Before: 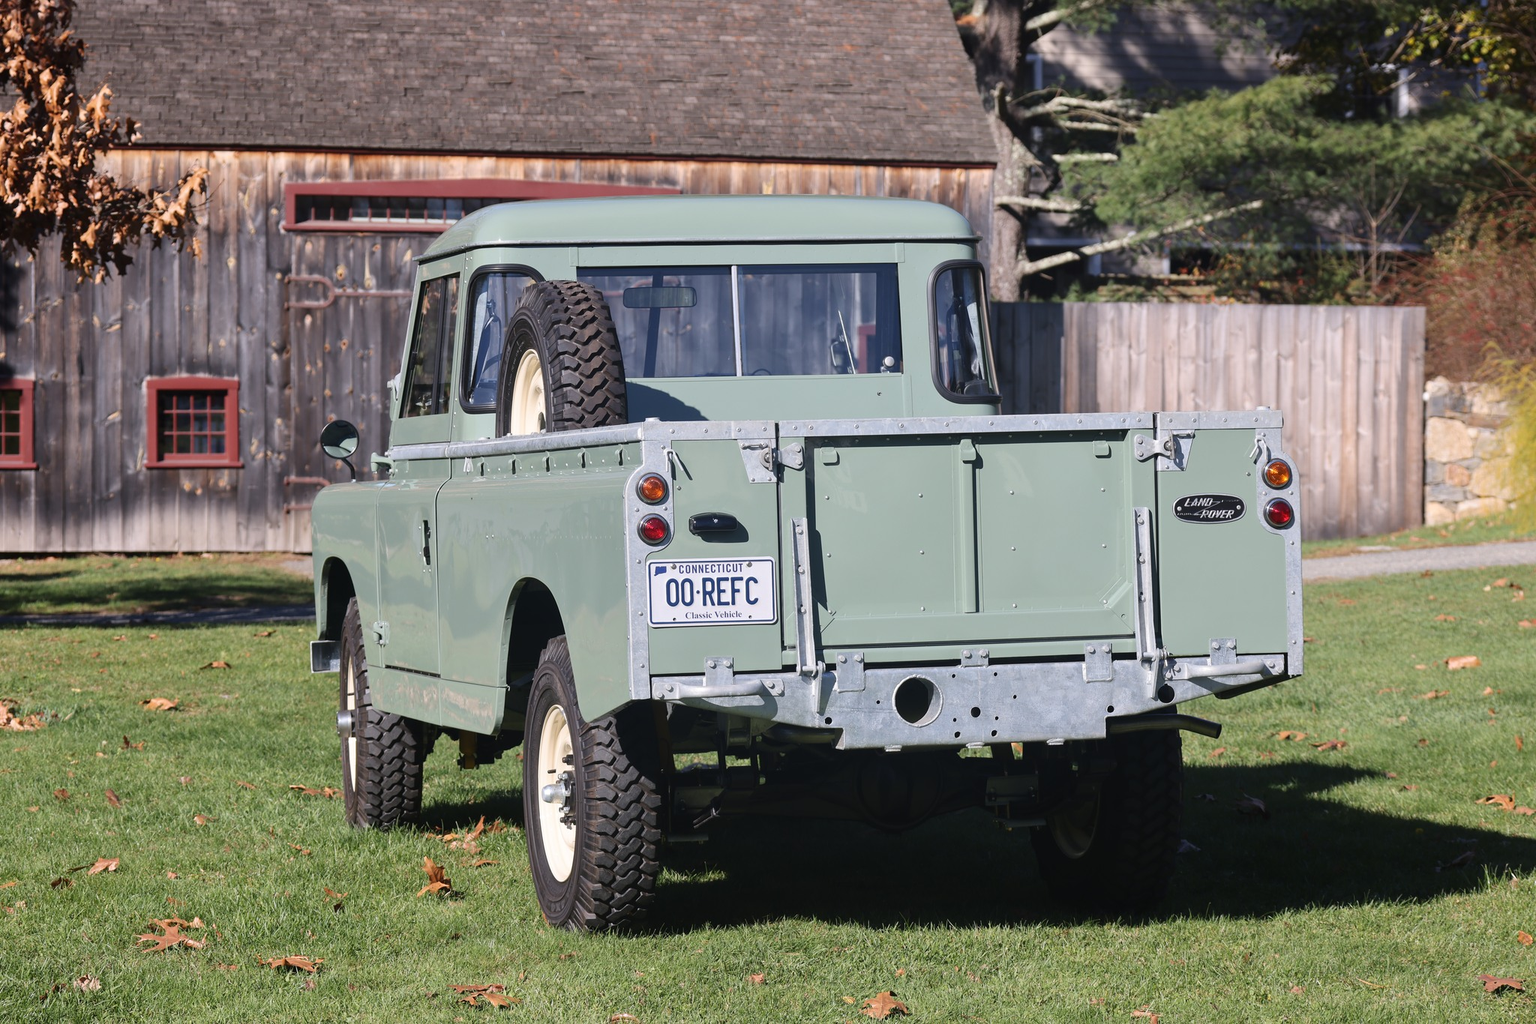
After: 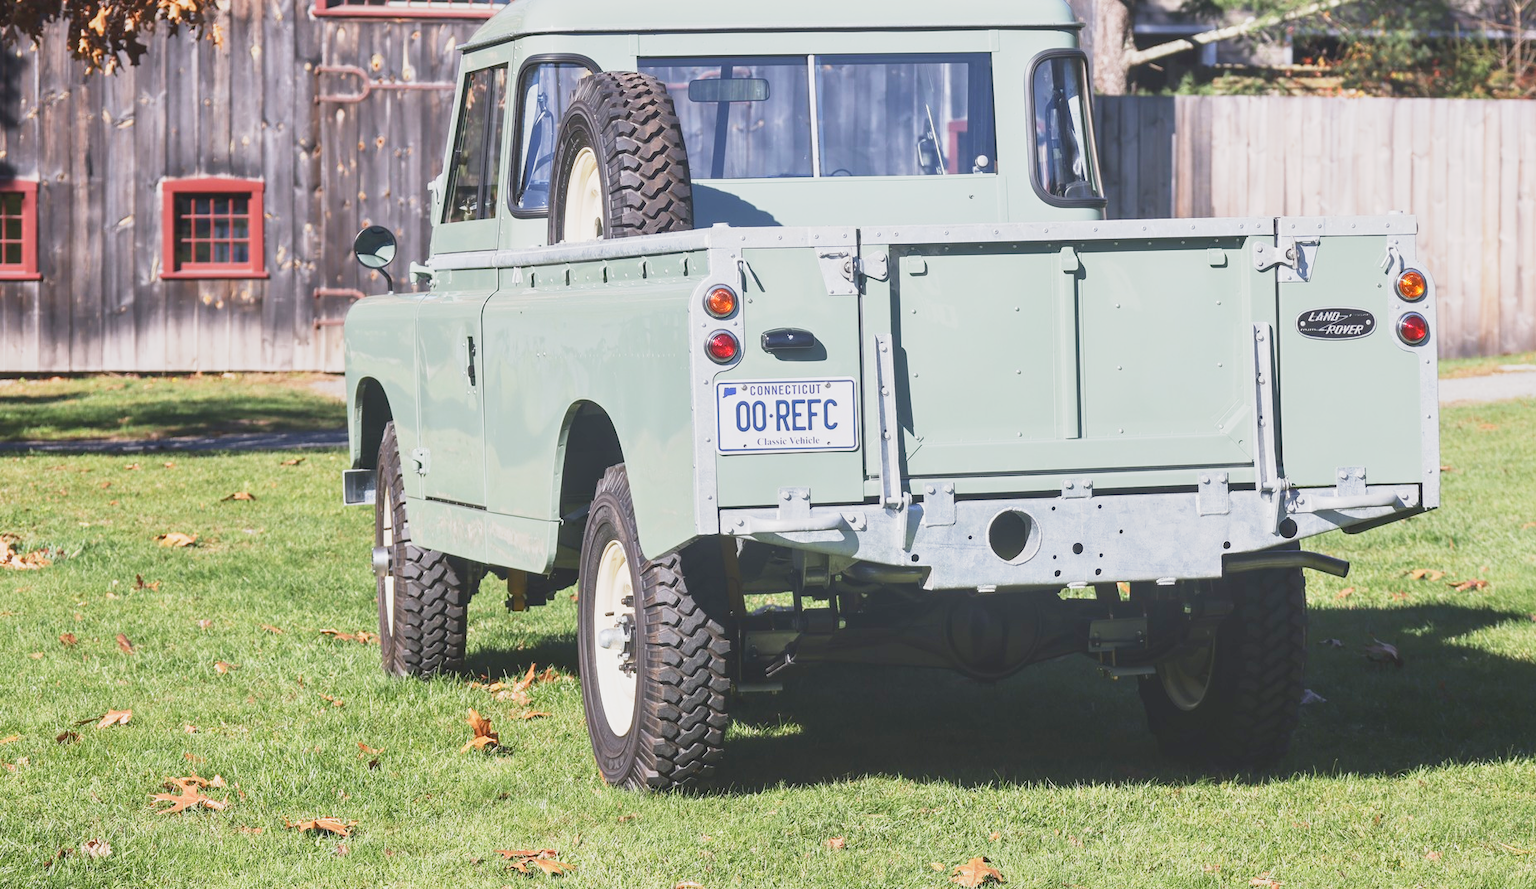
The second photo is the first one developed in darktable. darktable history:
exposure: exposure 0.497 EV, compensate highlight preservation false
local contrast: highlights 44%, shadows 3%, detail 101%
tone equalizer: on, module defaults
crop: top 21.14%, right 9.428%, bottom 0.209%
base curve: curves: ch0 [(0, 0) (0.088, 0.125) (0.176, 0.251) (0.354, 0.501) (0.613, 0.749) (1, 0.877)], preserve colors none
